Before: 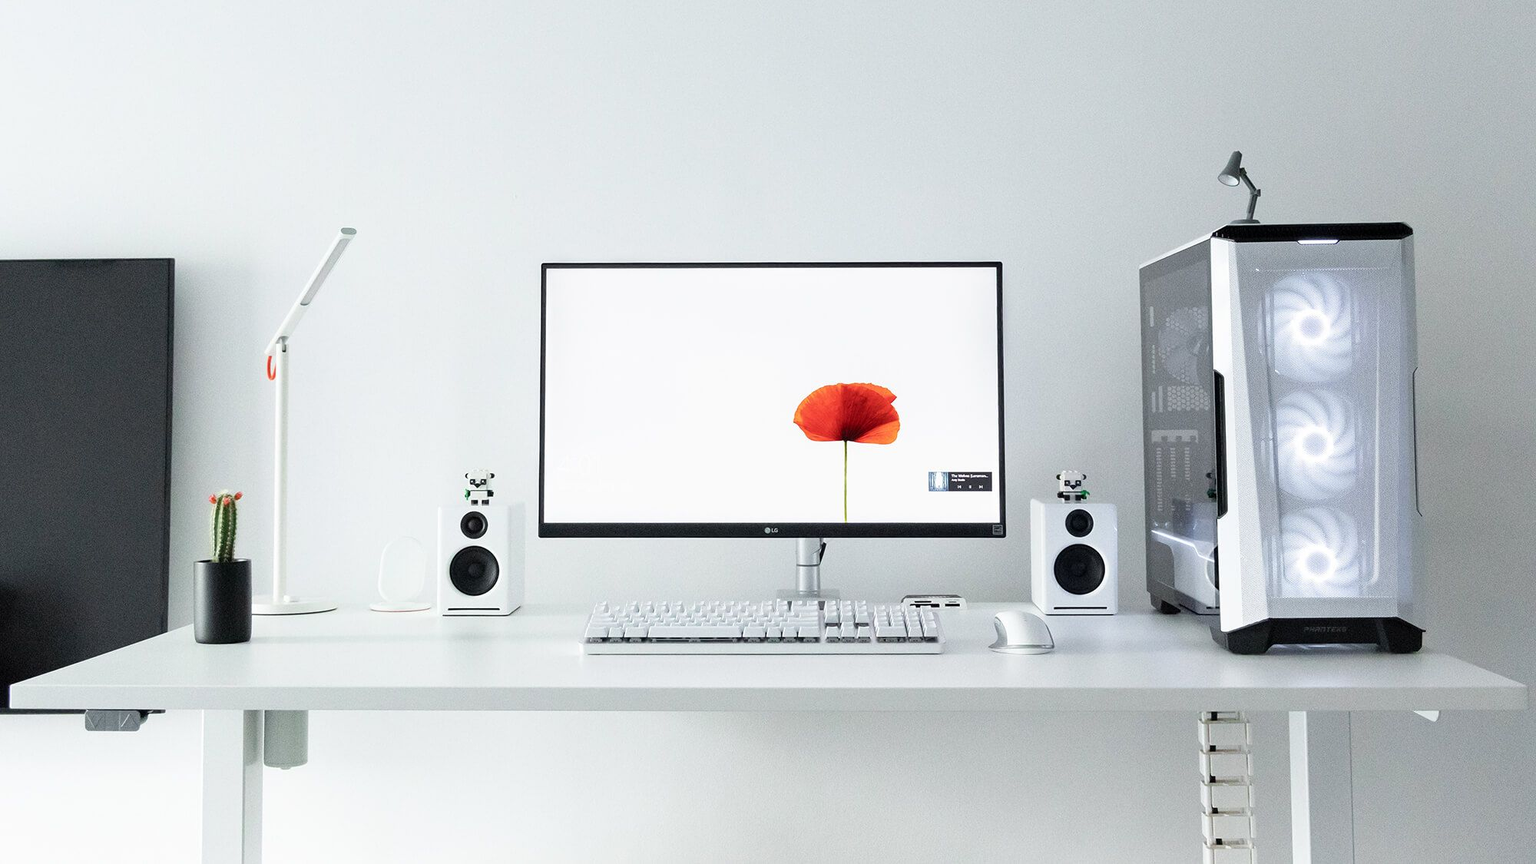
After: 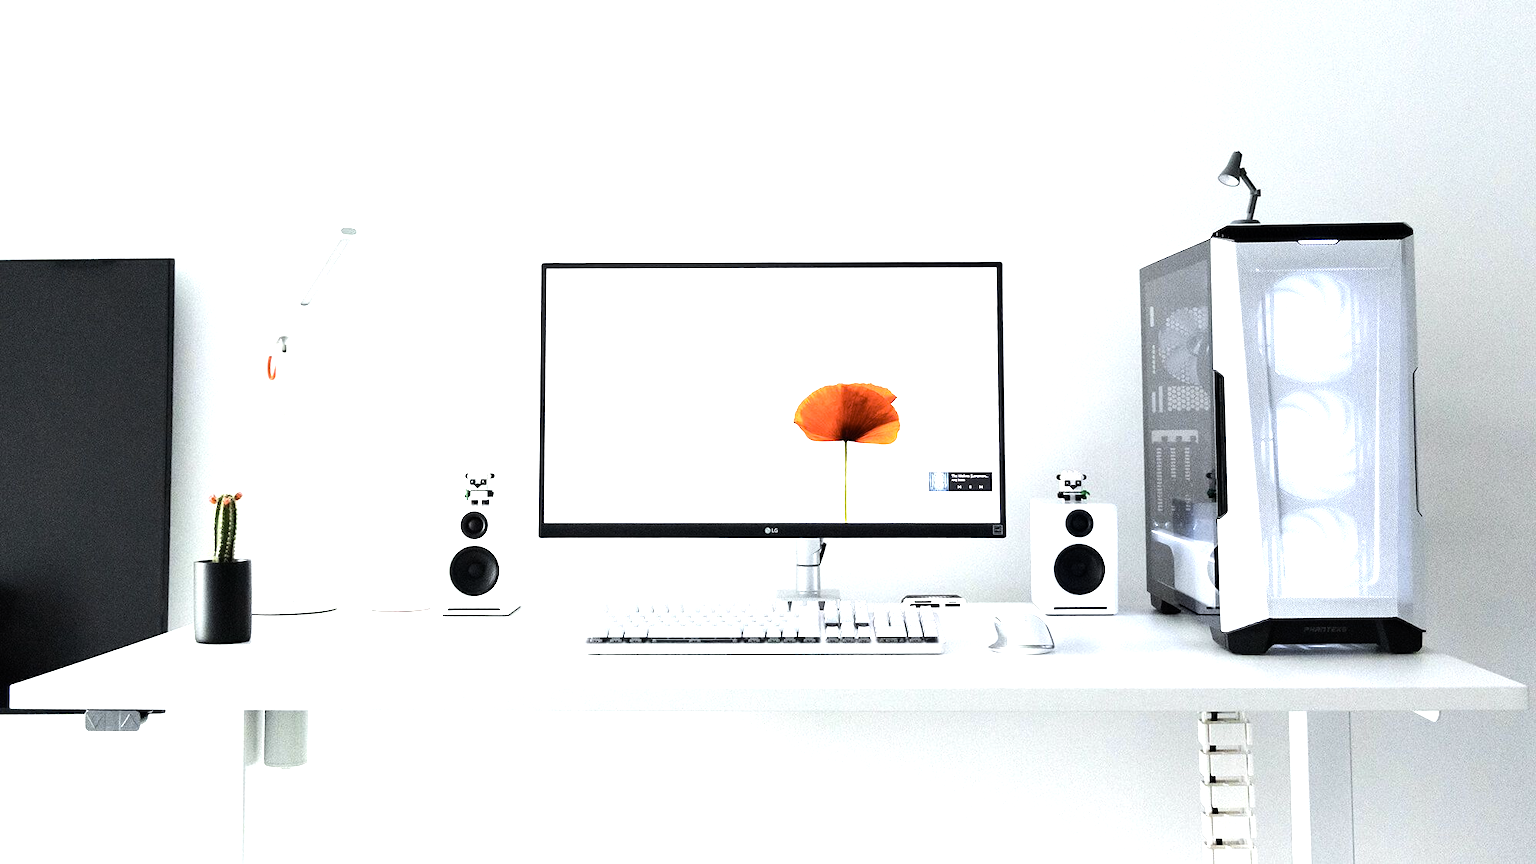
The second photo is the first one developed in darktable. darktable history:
color contrast: green-magenta contrast 0.8, blue-yellow contrast 1.1, unbound 0
tone equalizer: -8 EV -1.08 EV, -7 EV -1.01 EV, -6 EV -0.867 EV, -5 EV -0.578 EV, -3 EV 0.578 EV, -2 EV 0.867 EV, -1 EV 1.01 EV, +0 EV 1.08 EV, edges refinement/feathering 500, mask exposure compensation -1.57 EV, preserve details no
